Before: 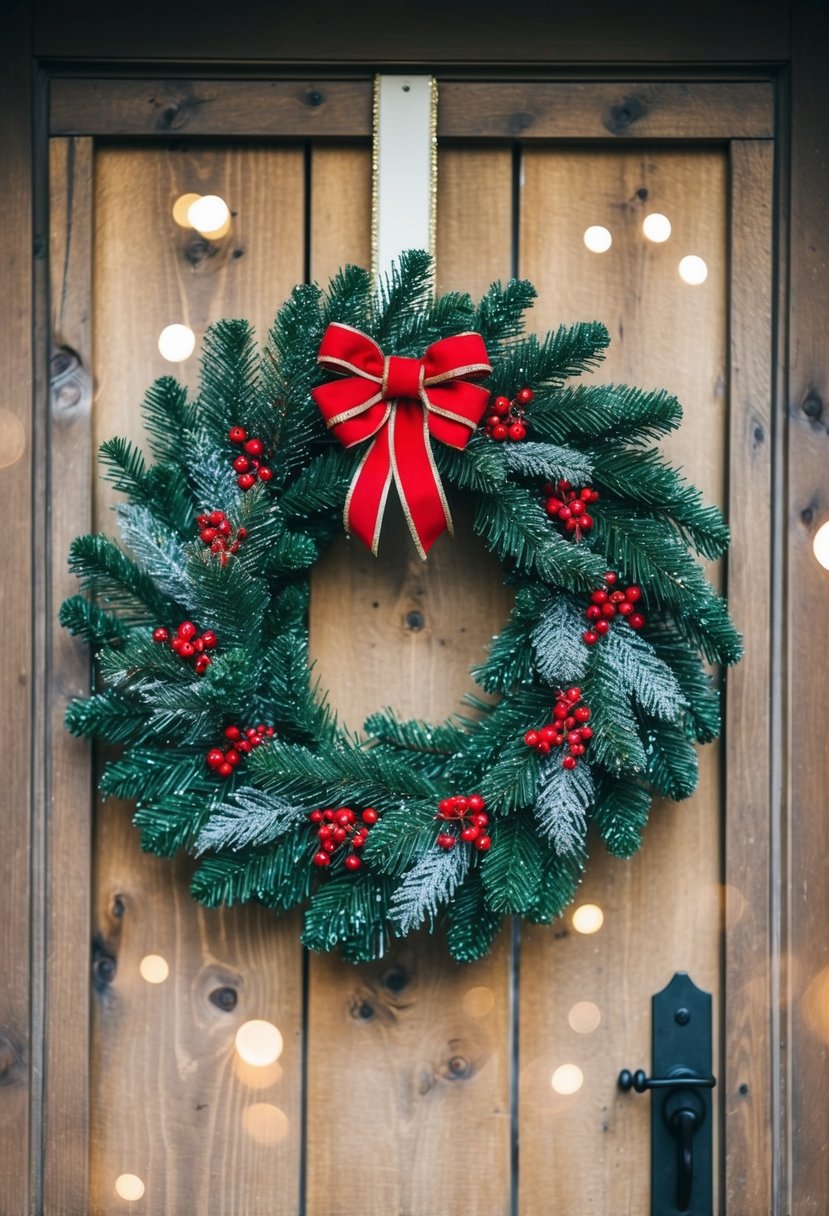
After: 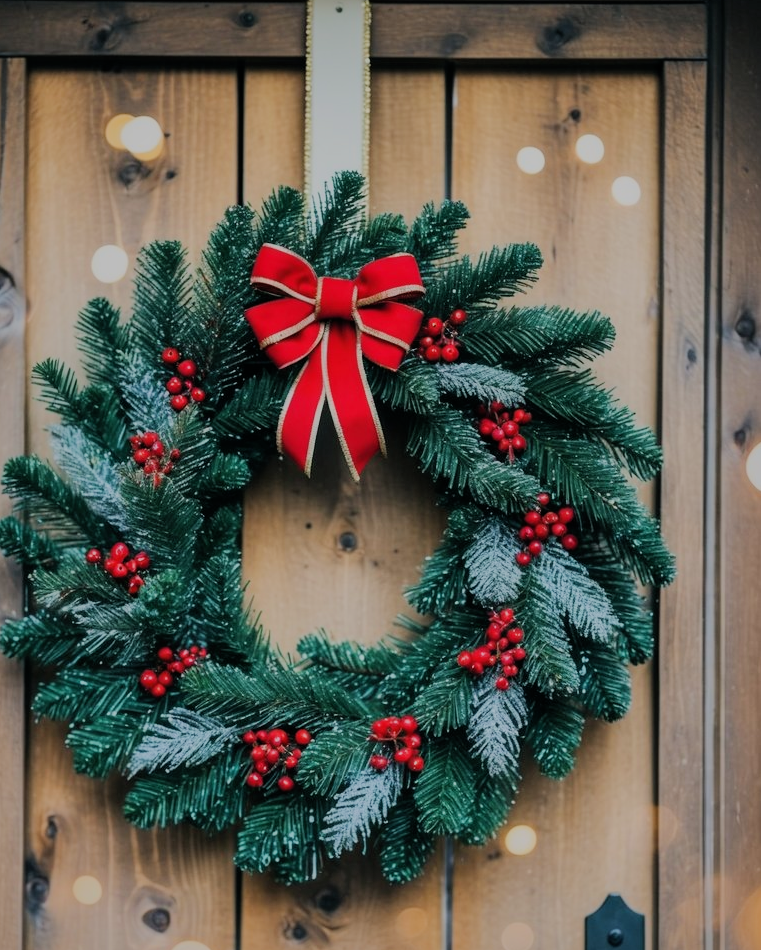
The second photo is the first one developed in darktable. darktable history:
shadows and highlights: shadows 25.26, highlights -70.77
crop: left 8.136%, top 6.568%, bottom 15.23%
filmic rgb: black relative exposure -7.65 EV, white relative exposure 4.56 EV, hardness 3.61, contrast 1.051
